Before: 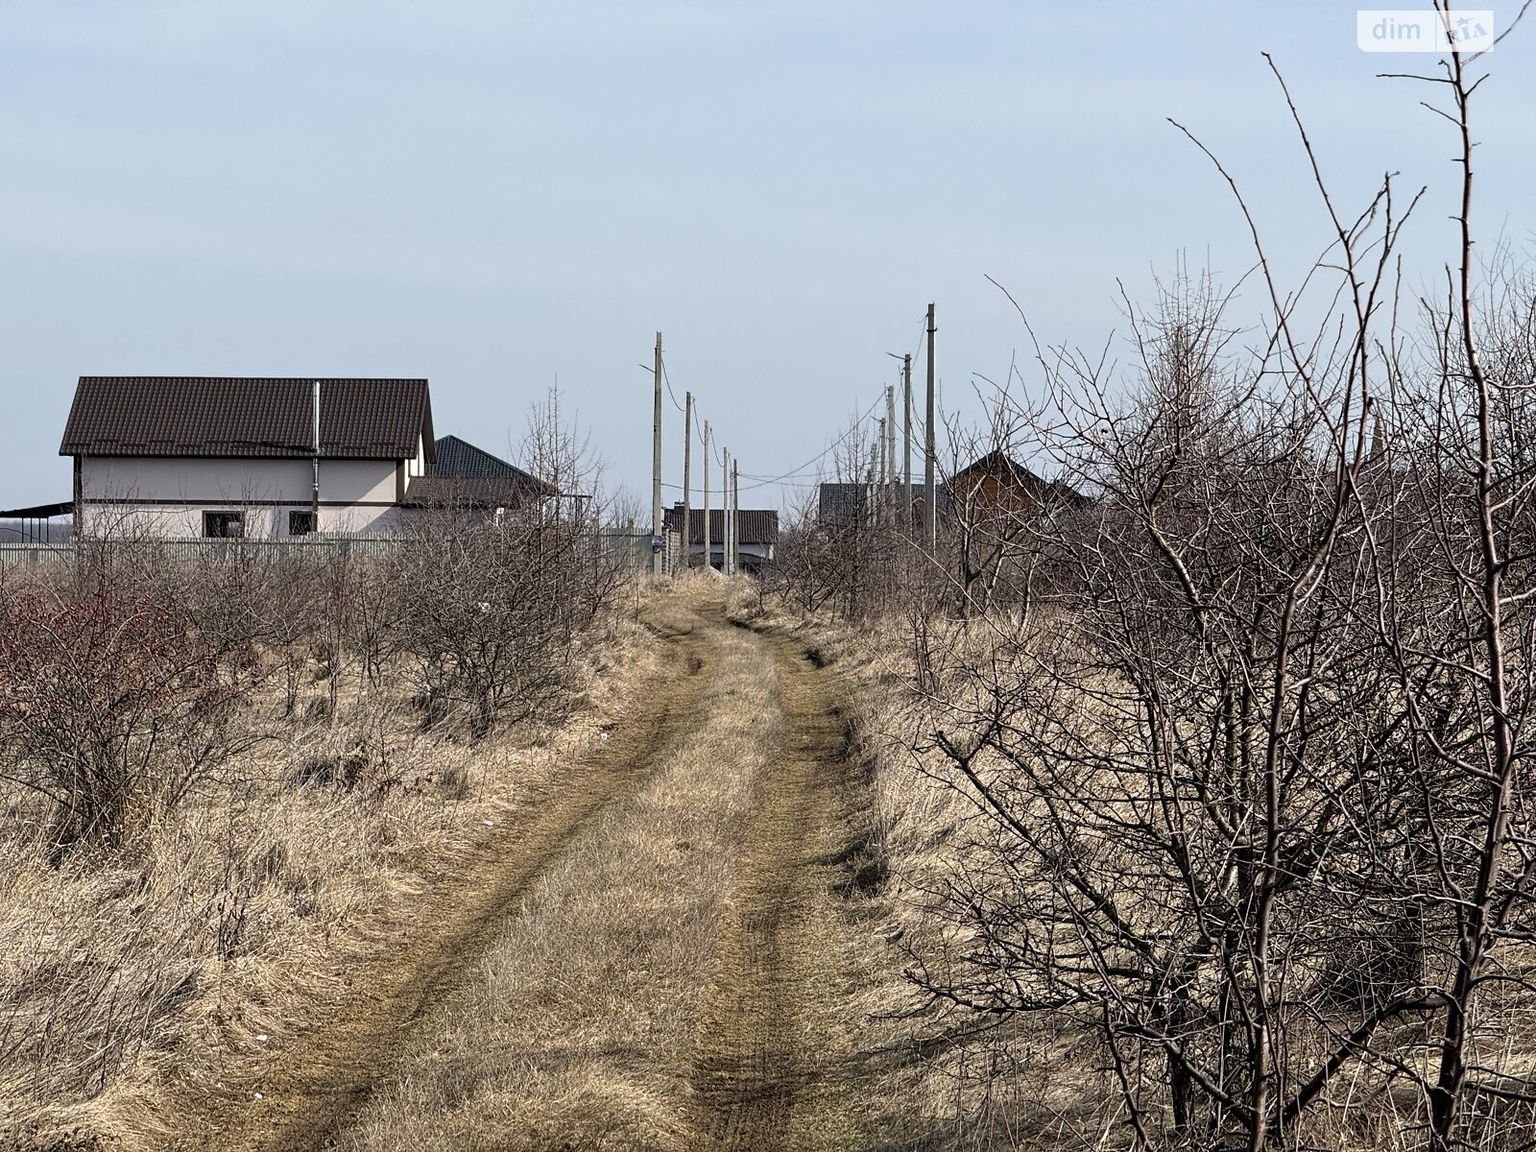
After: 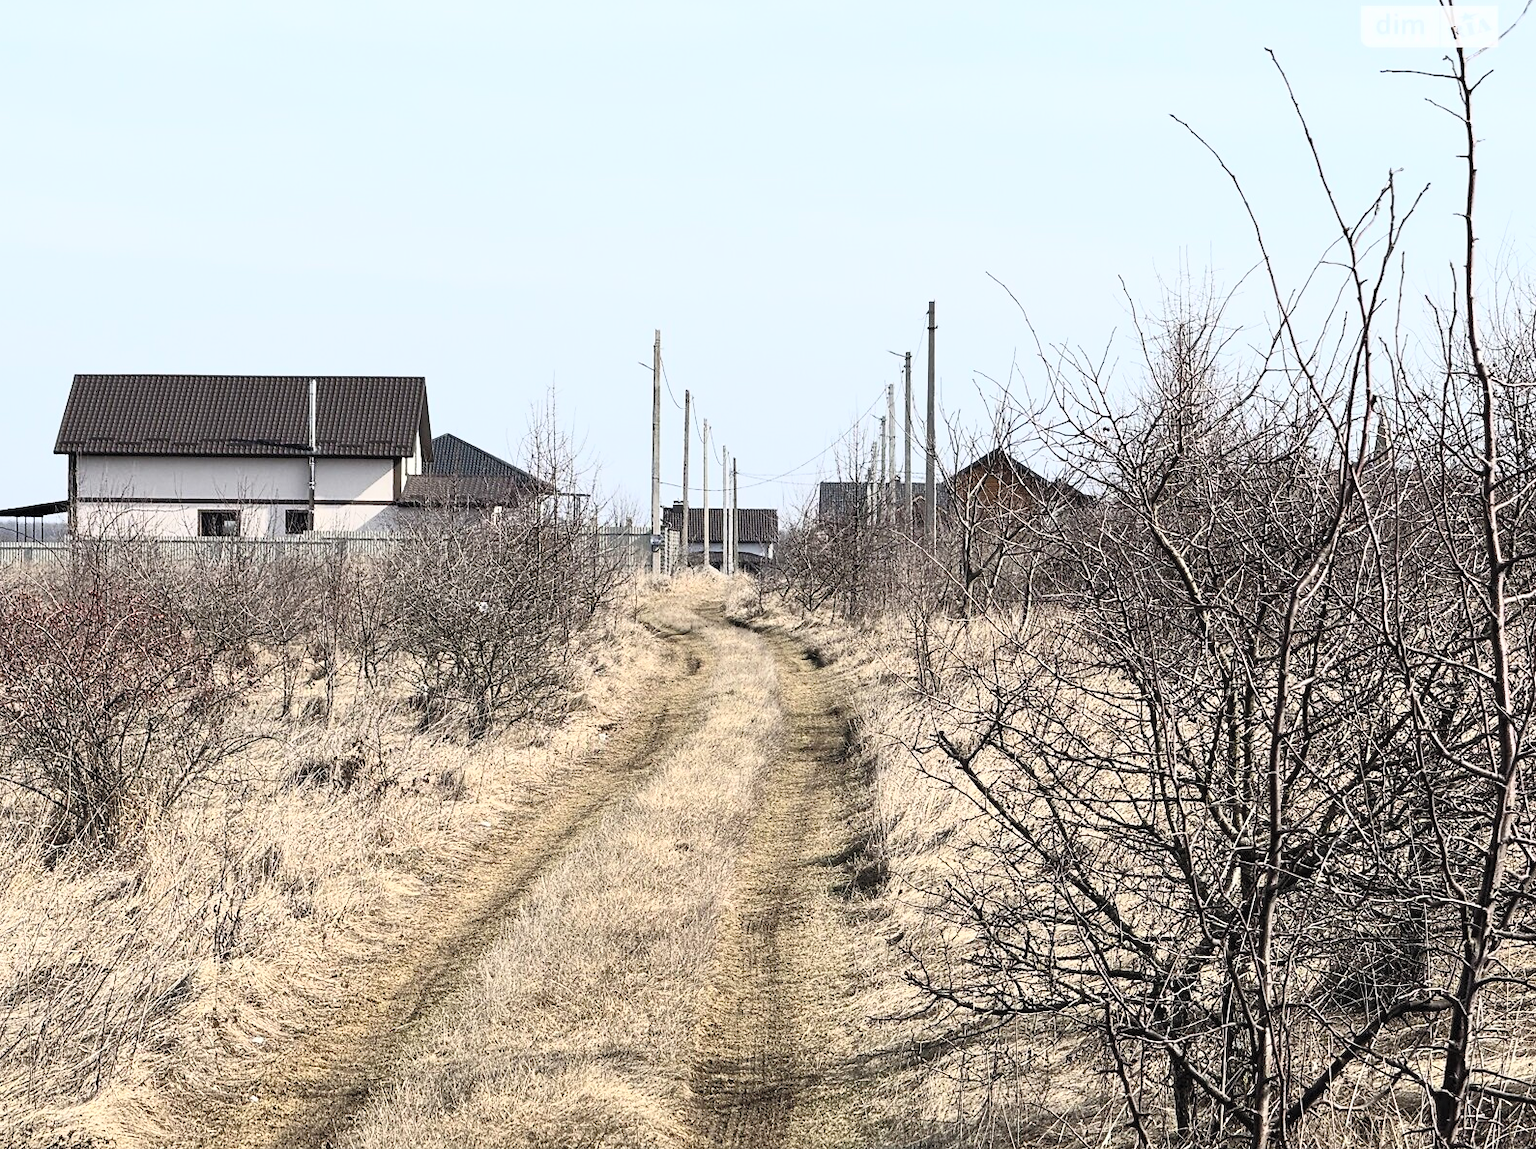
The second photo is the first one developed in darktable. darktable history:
contrast brightness saturation: contrast 0.39, brightness 0.53
white balance: red 1, blue 1
crop: left 0.434%, top 0.485%, right 0.244%, bottom 0.386%
